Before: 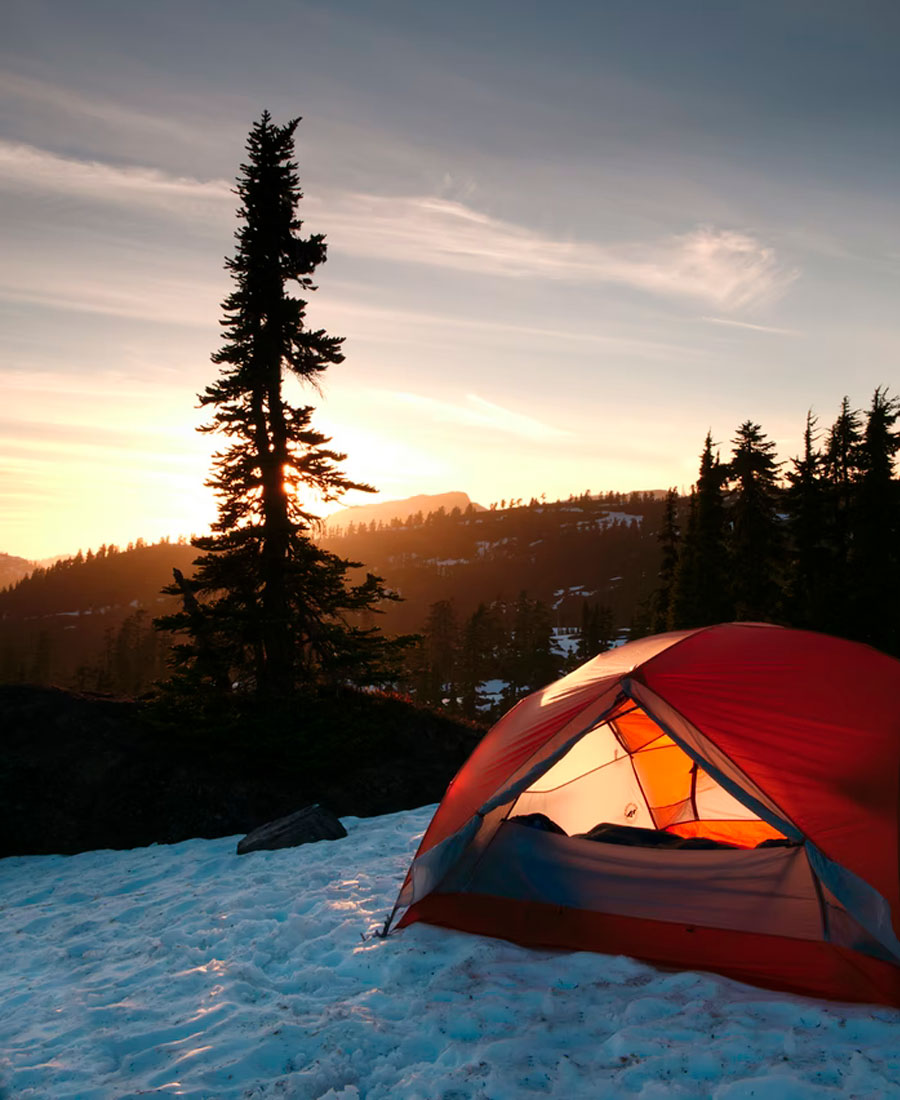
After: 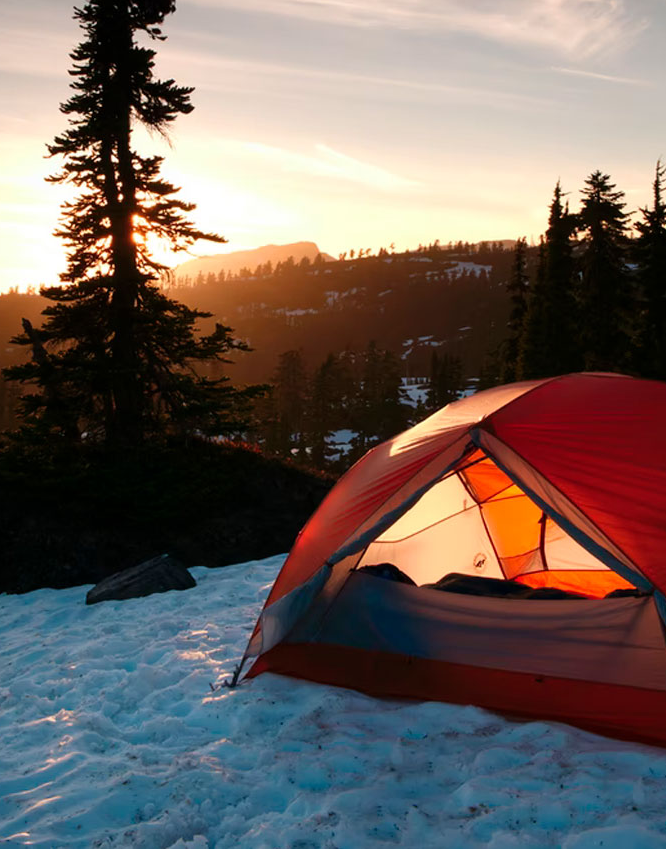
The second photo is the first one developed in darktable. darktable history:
crop: left 16.837%, top 22.734%, right 9.103%
